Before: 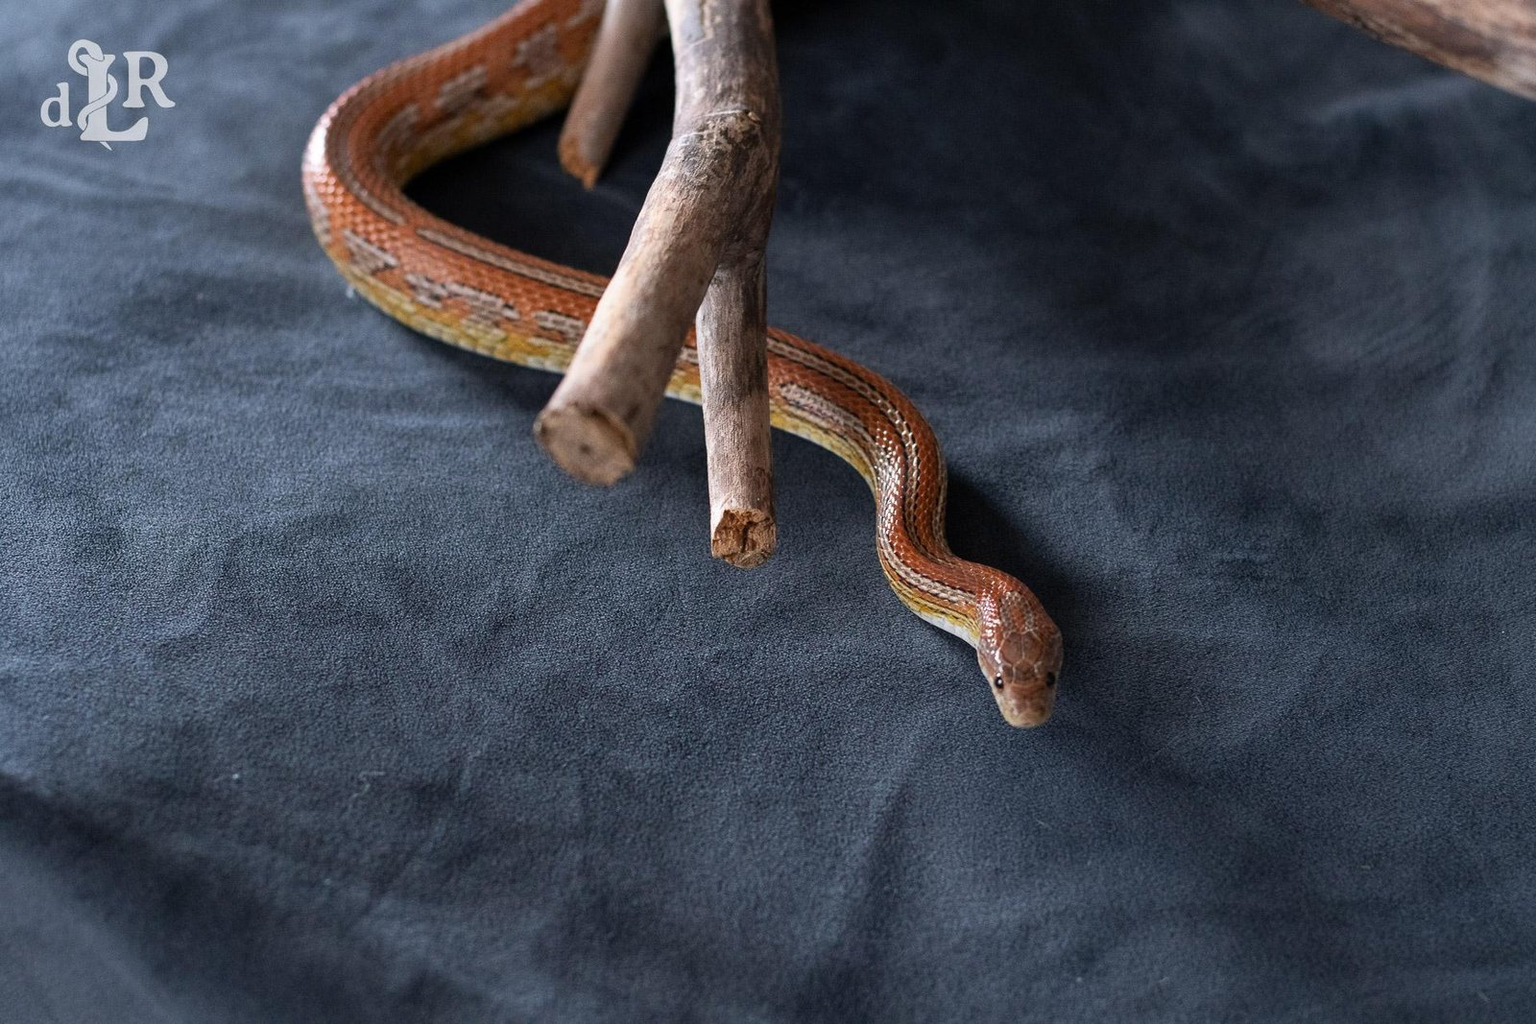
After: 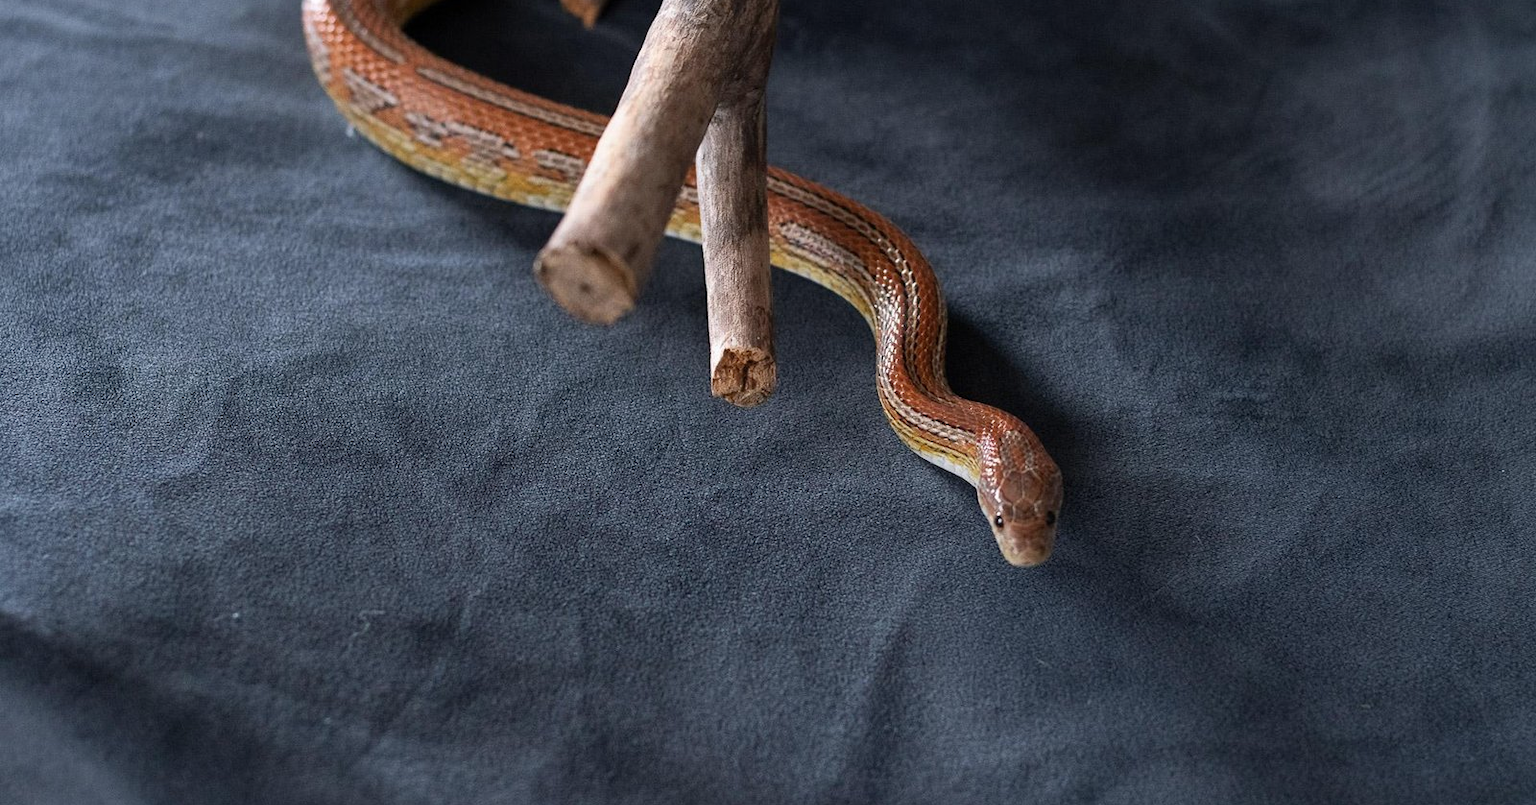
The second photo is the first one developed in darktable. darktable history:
crop and rotate: top 15.774%, bottom 5.506%
contrast brightness saturation: saturation -0.05
white balance: red 1, blue 1
